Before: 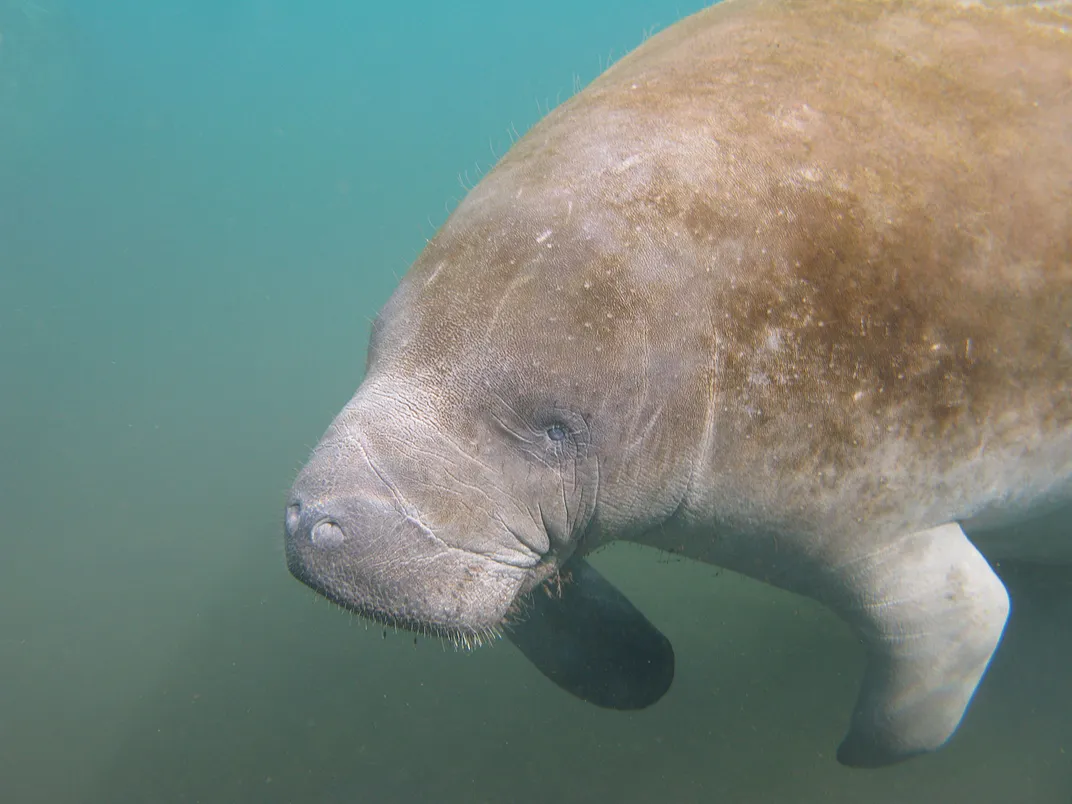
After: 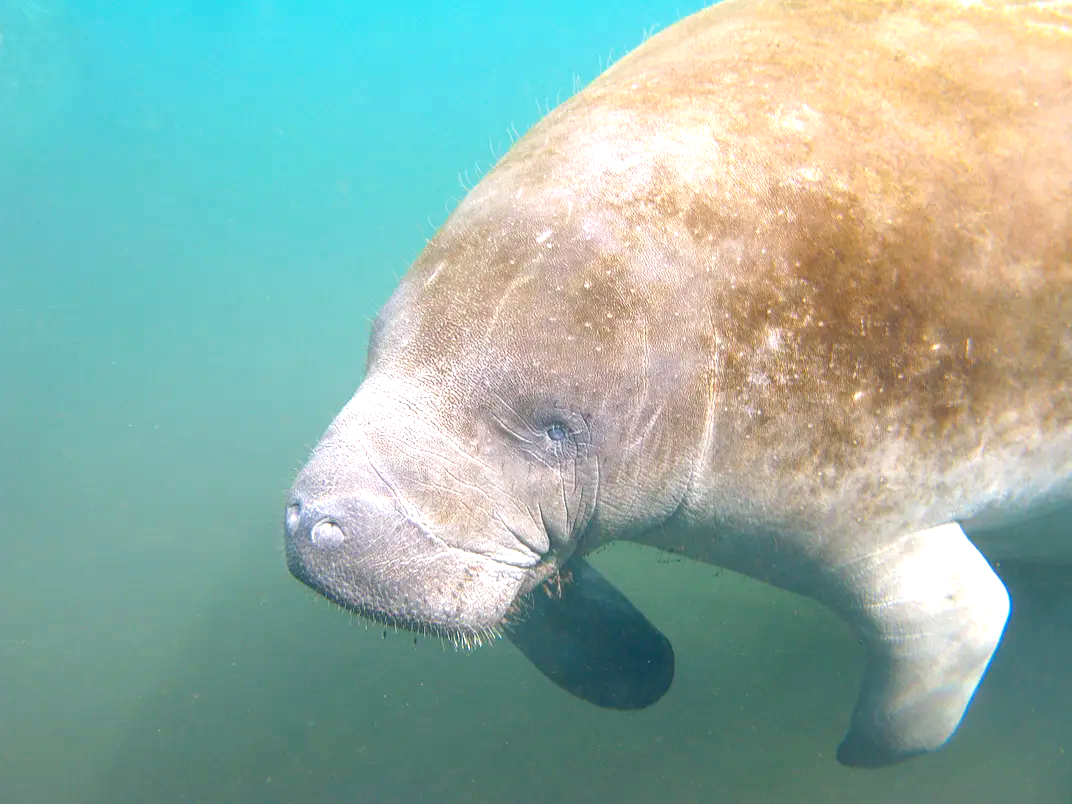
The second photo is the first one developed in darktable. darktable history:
color balance rgb: global offset › chroma 0.1%, global offset › hue 251.82°, perceptual saturation grading › global saturation 14.54%, perceptual saturation grading › highlights -25.514%, perceptual saturation grading › shadows 29.502%, perceptual brilliance grading › global brilliance 30.804%, global vibrance 20%
